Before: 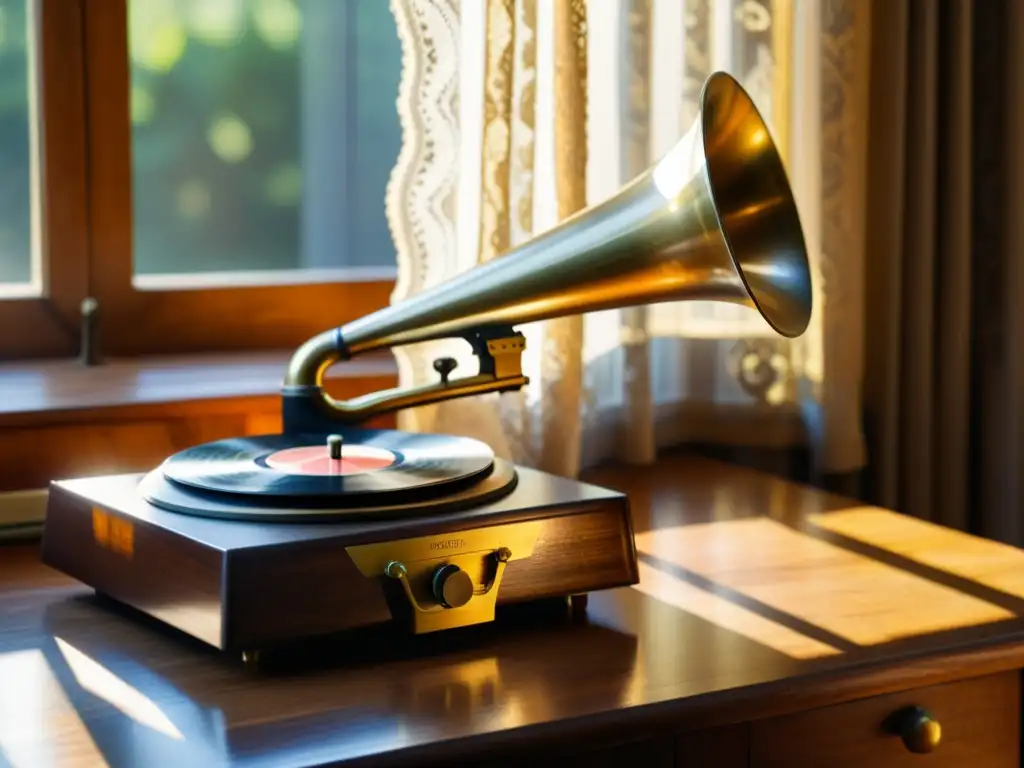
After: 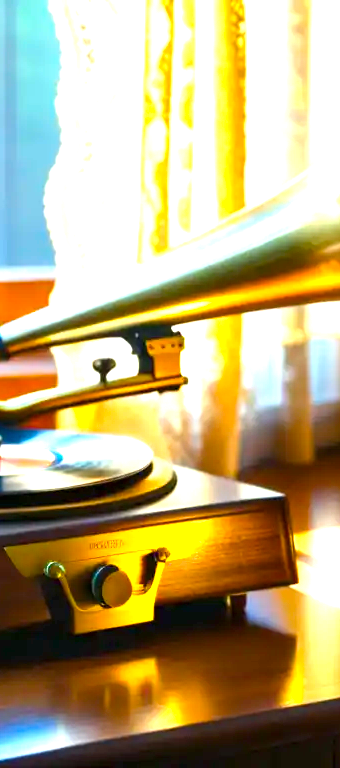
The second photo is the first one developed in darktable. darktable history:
crop: left 33.36%, right 33.36%
exposure: black level correction 0, exposure 1.5 EV, compensate exposure bias true, compensate highlight preservation false
color balance rgb: linear chroma grading › global chroma 15%, perceptual saturation grading › global saturation 30%
